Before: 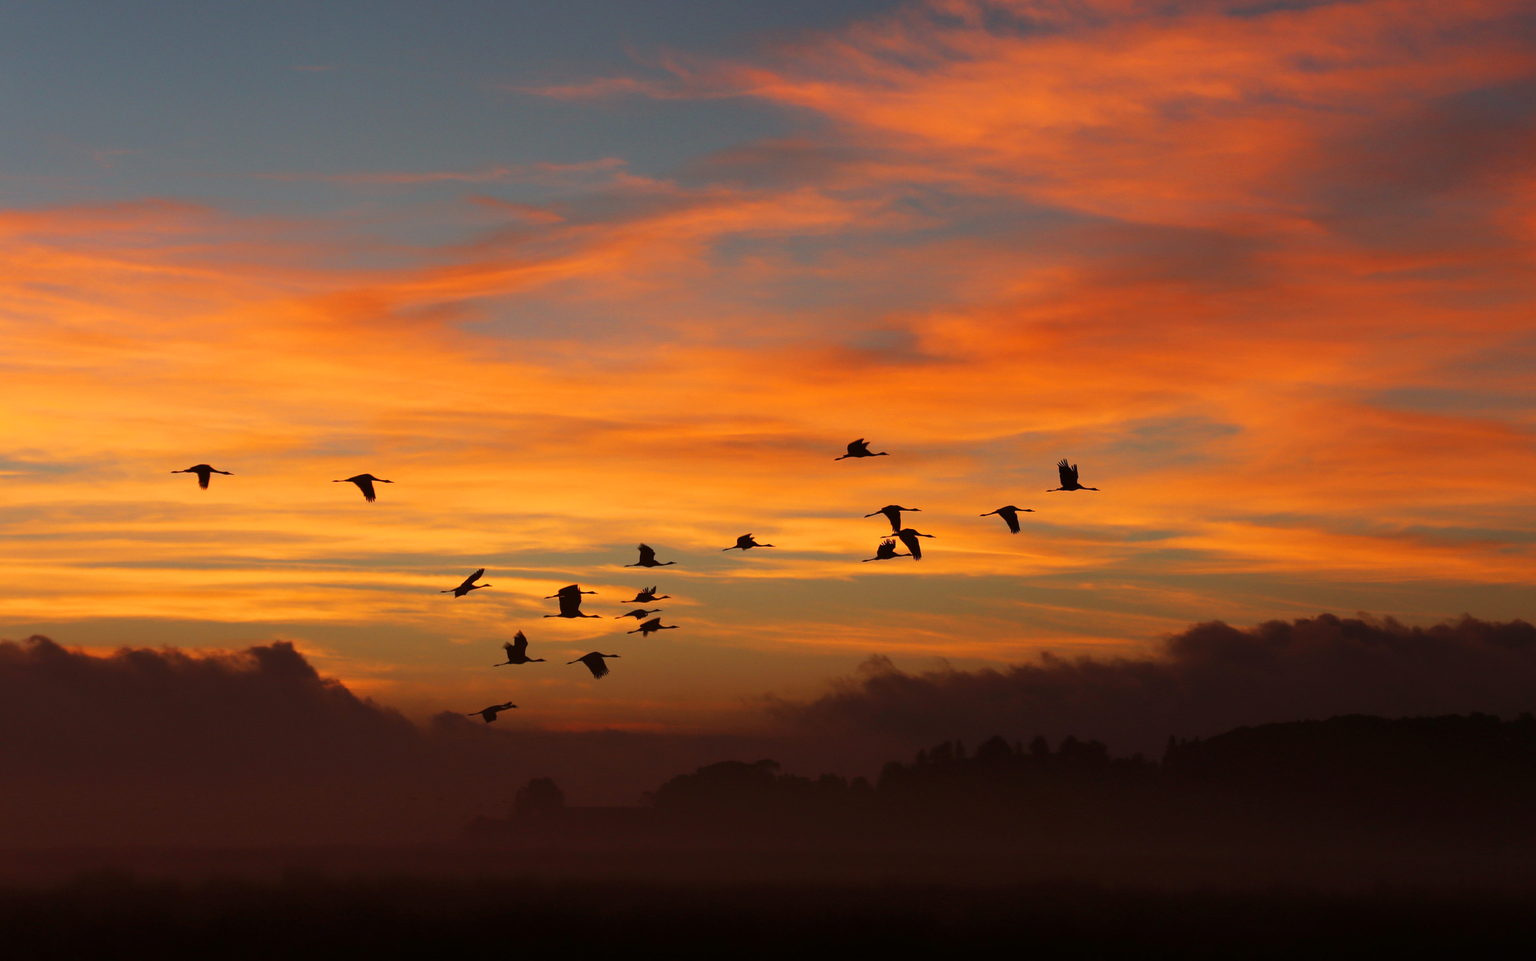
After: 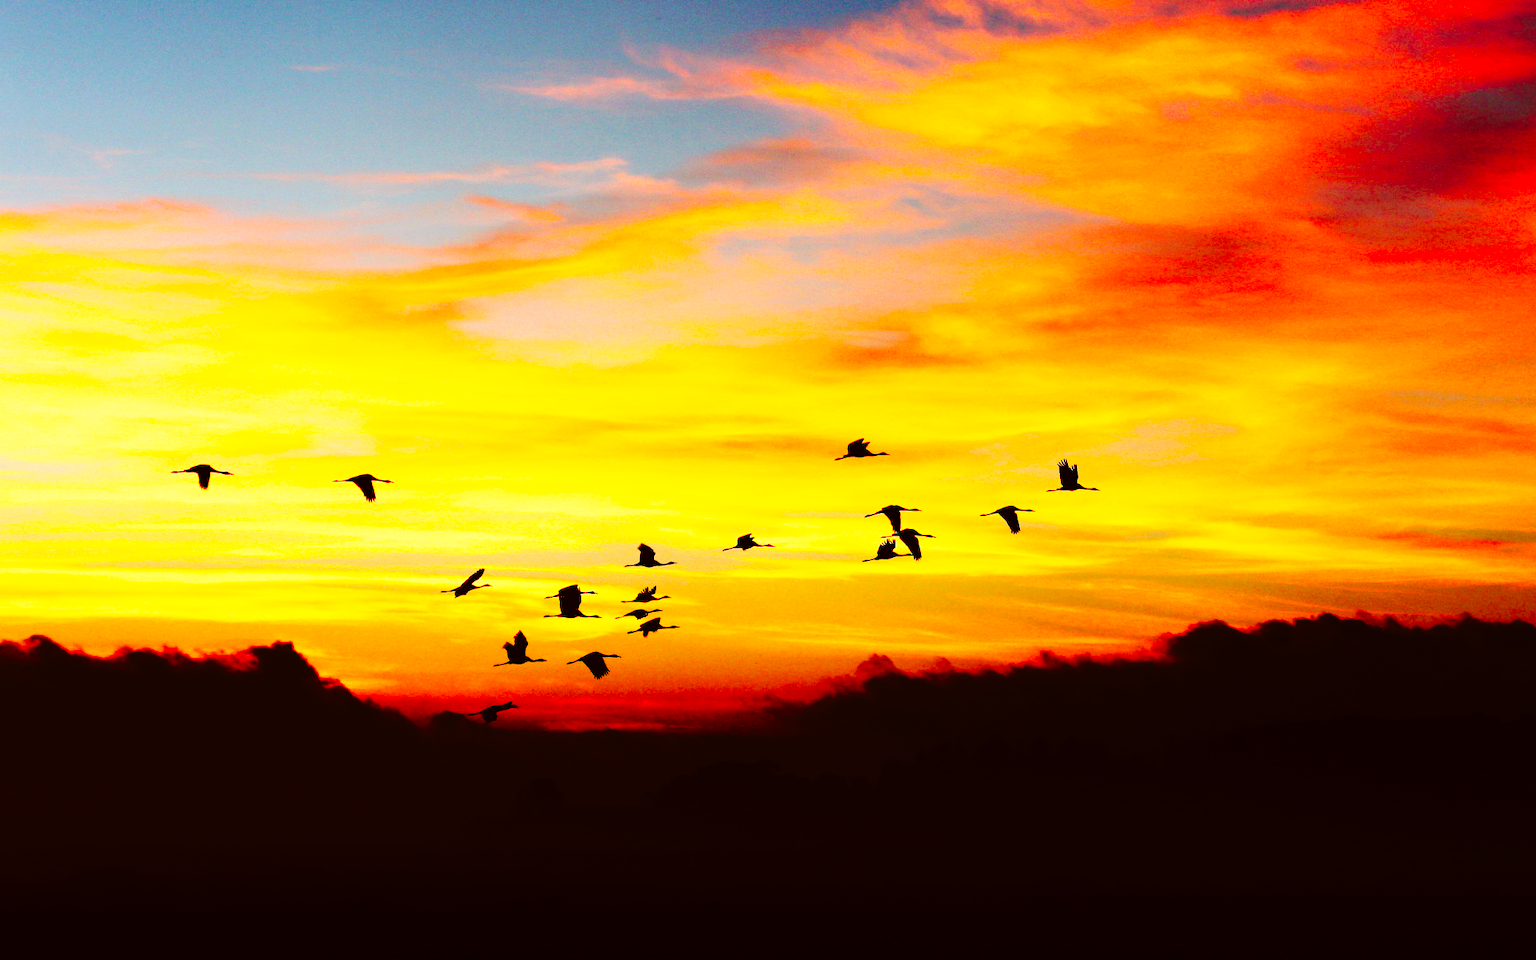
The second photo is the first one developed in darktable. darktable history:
base curve: curves: ch0 [(0, 0) (0.028, 0.03) (0.121, 0.232) (0.46, 0.748) (0.859, 0.968) (1, 1)], preserve colors none
tone curve: curves: ch0 [(0, 0) (0.003, 0.005) (0.011, 0.008) (0.025, 0.01) (0.044, 0.014) (0.069, 0.017) (0.1, 0.022) (0.136, 0.028) (0.177, 0.037) (0.224, 0.049) (0.277, 0.091) (0.335, 0.168) (0.399, 0.292) (0.468, 0.463) (0.543, 0.637) (0.623, 0.792) (0.709, 0.903) (0.801, 0.963) (0.898, 0.985) (1, 1)], preserve colors none
color correction: highlights a* -5.03, highlights b* -4.46, shadows a* 3.91, shadows b* 4.12
